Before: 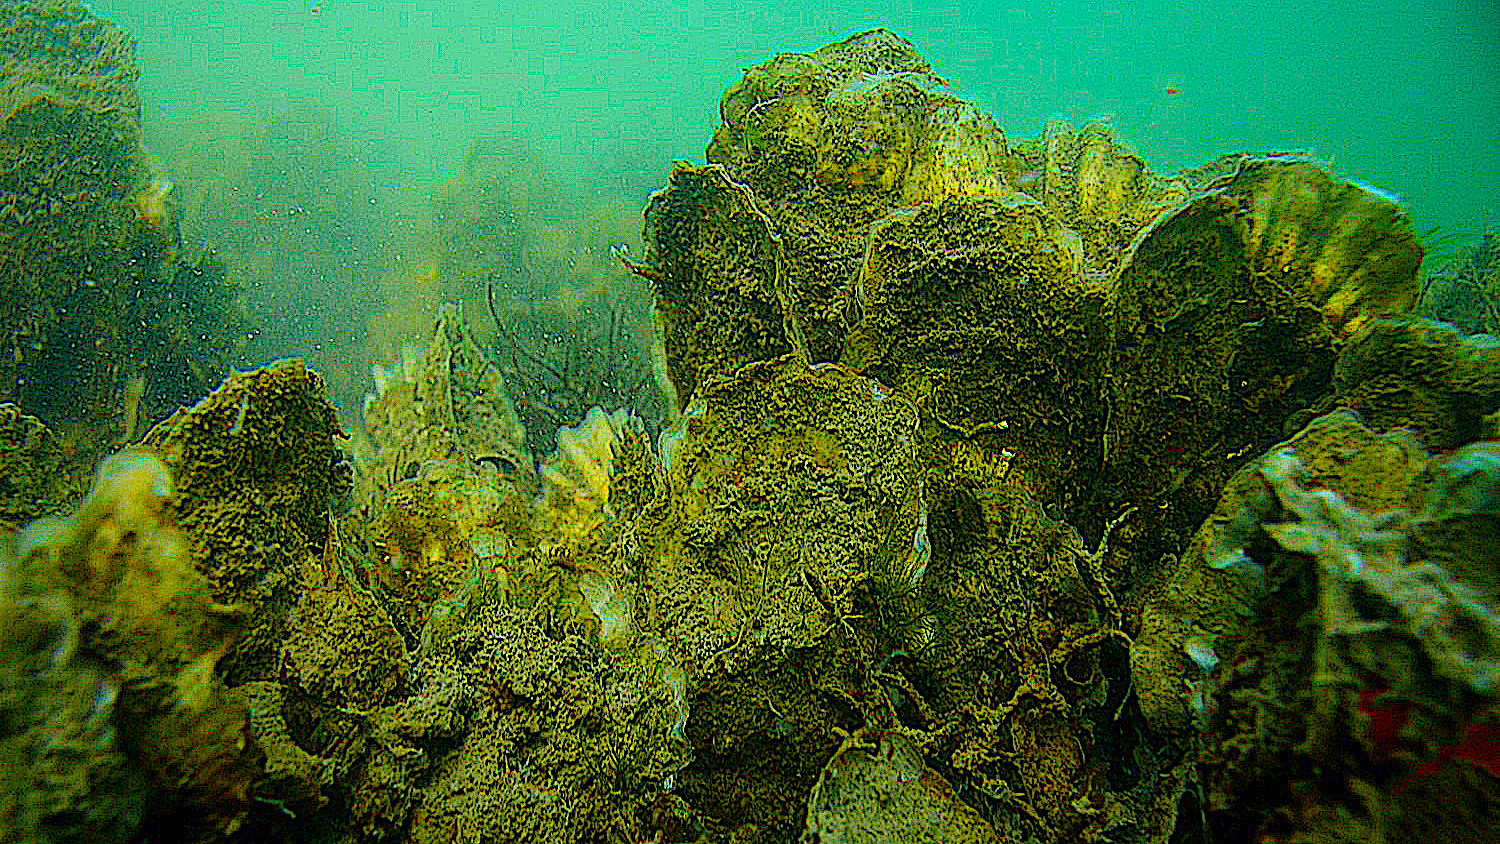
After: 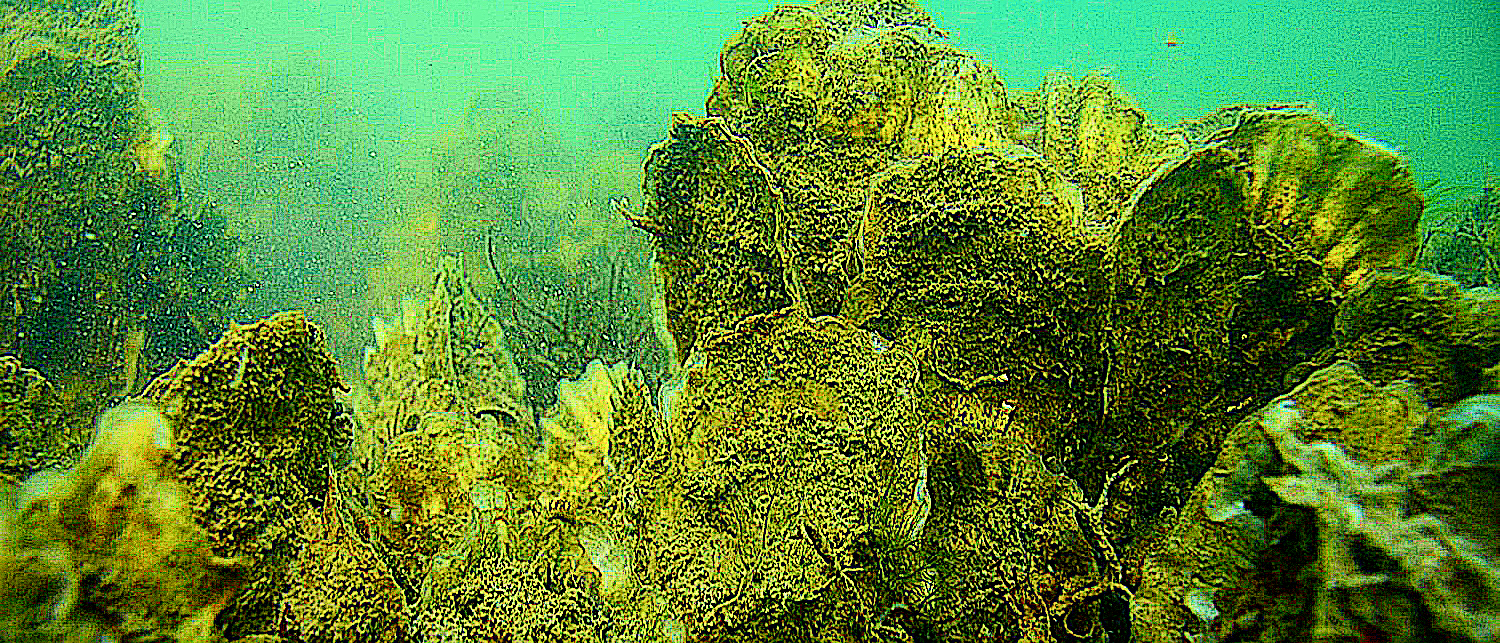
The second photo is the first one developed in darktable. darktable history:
tone curve: curves: ch0 [(0, 0.006) (0.037, 0.022) (0.123, 0.105) (0.19, 0.173) (0.277, 0.279) (0.474, 0.517) (0.597, 0.662) (0.687, 0.774) (0.855, 0.891) (1, 0.982)]; ch1 [(0, 0) (0.243, 0.245) (0.422, 0.415) (0.493, 0.498) (0.508, 0.503) (0.531, 0.55) (0.551, 0.582) (0.626, 0.672) (0.694, 0.732) (1, 1)]; ch2 [(0, 0) (0.249, 0.216) (0.356, 0.329) (0.424, 0.442) (0.476, 0.477) (0.498, 0.503) (0.517, 0.524) (0.532, 0.547) (0.562, 0.592) (0.614, 0.657) (0.706, 0.748) (0.808, 0.809) (0.991, 0.968)], color space Lab, independent channels, preserve colors none
crop: top 5.63%, bottom 18.143%
sharpen: on, module defaults
exposure: black level correction 0.001, exposure 0.296 EV, compensate highlight preservation false
local contrast: mode bilateral grid, contrast 20, coarseness 49, detail 119%, midtone range 0.2
